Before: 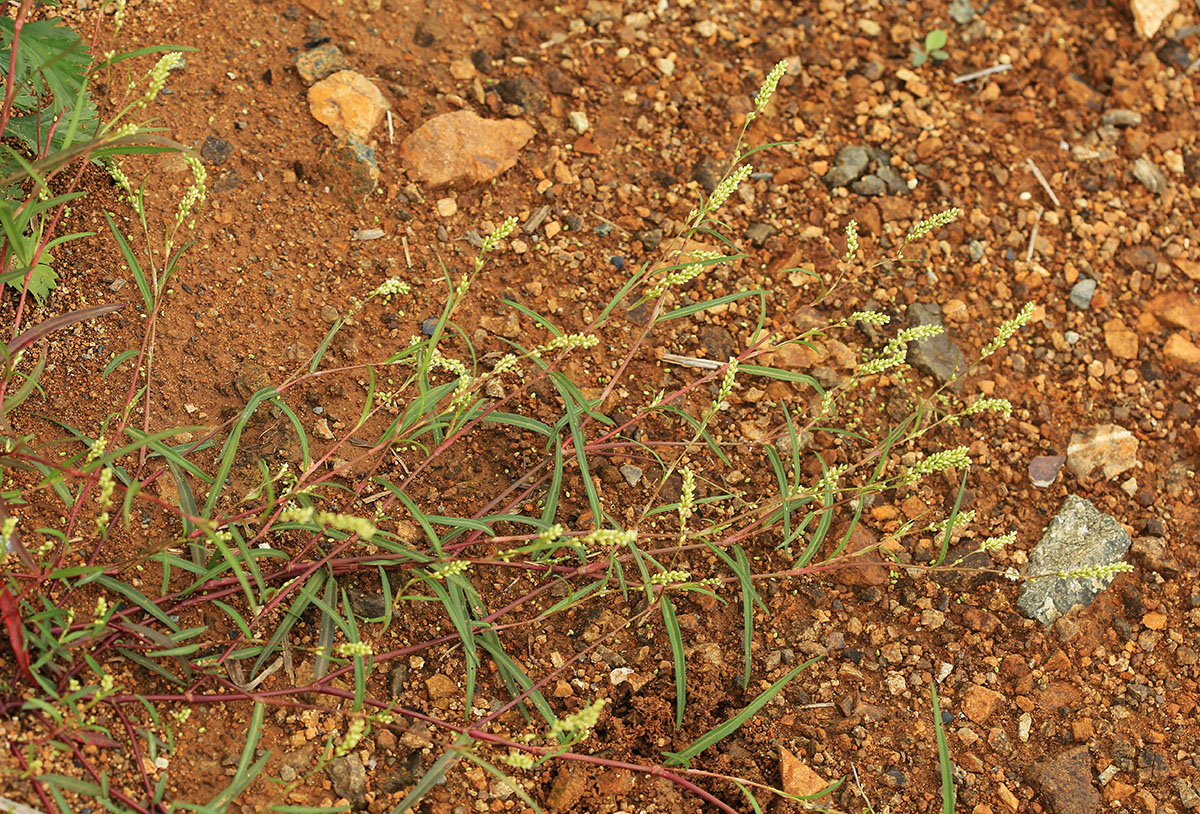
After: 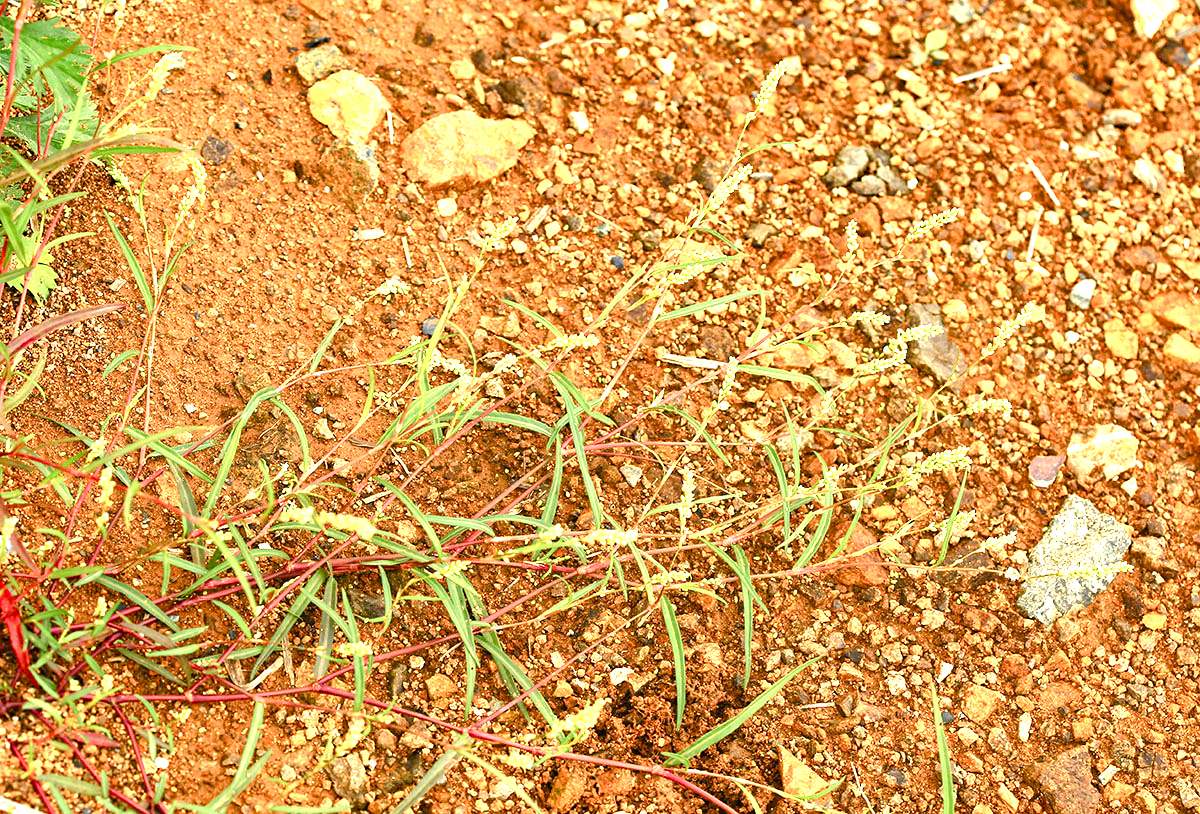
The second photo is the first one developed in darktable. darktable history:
tone equalizer: -8 EV -0.437 EV, -7 EV -0.39 EV, -6 EV -0.368 EV, -5 EV -0.222 EV, -3 EV 0.222 EV, -2 EV 0.344 EV, -1 EV 0.401 EV, +0 EV 0.401 EV, mask exposure compensation -0.492 EV
haze removal: strength 0.281, distance 0.251, adaptive false
contrast brightness saturation: contrast -0.015, brightness -0.012, saturation 0.037
color balance rgb: perceptual saturation grading › global saturation 0.12%, perceptual saturation grading › highlights -16.815%, perceptual saturation grading › mid-tones 32.502%, perceptual saturation grading › shadows 50.475%, global vibrance 20%
exposure: black level correction 0, exposure 1.101 EV, compensate highlight preservation false
